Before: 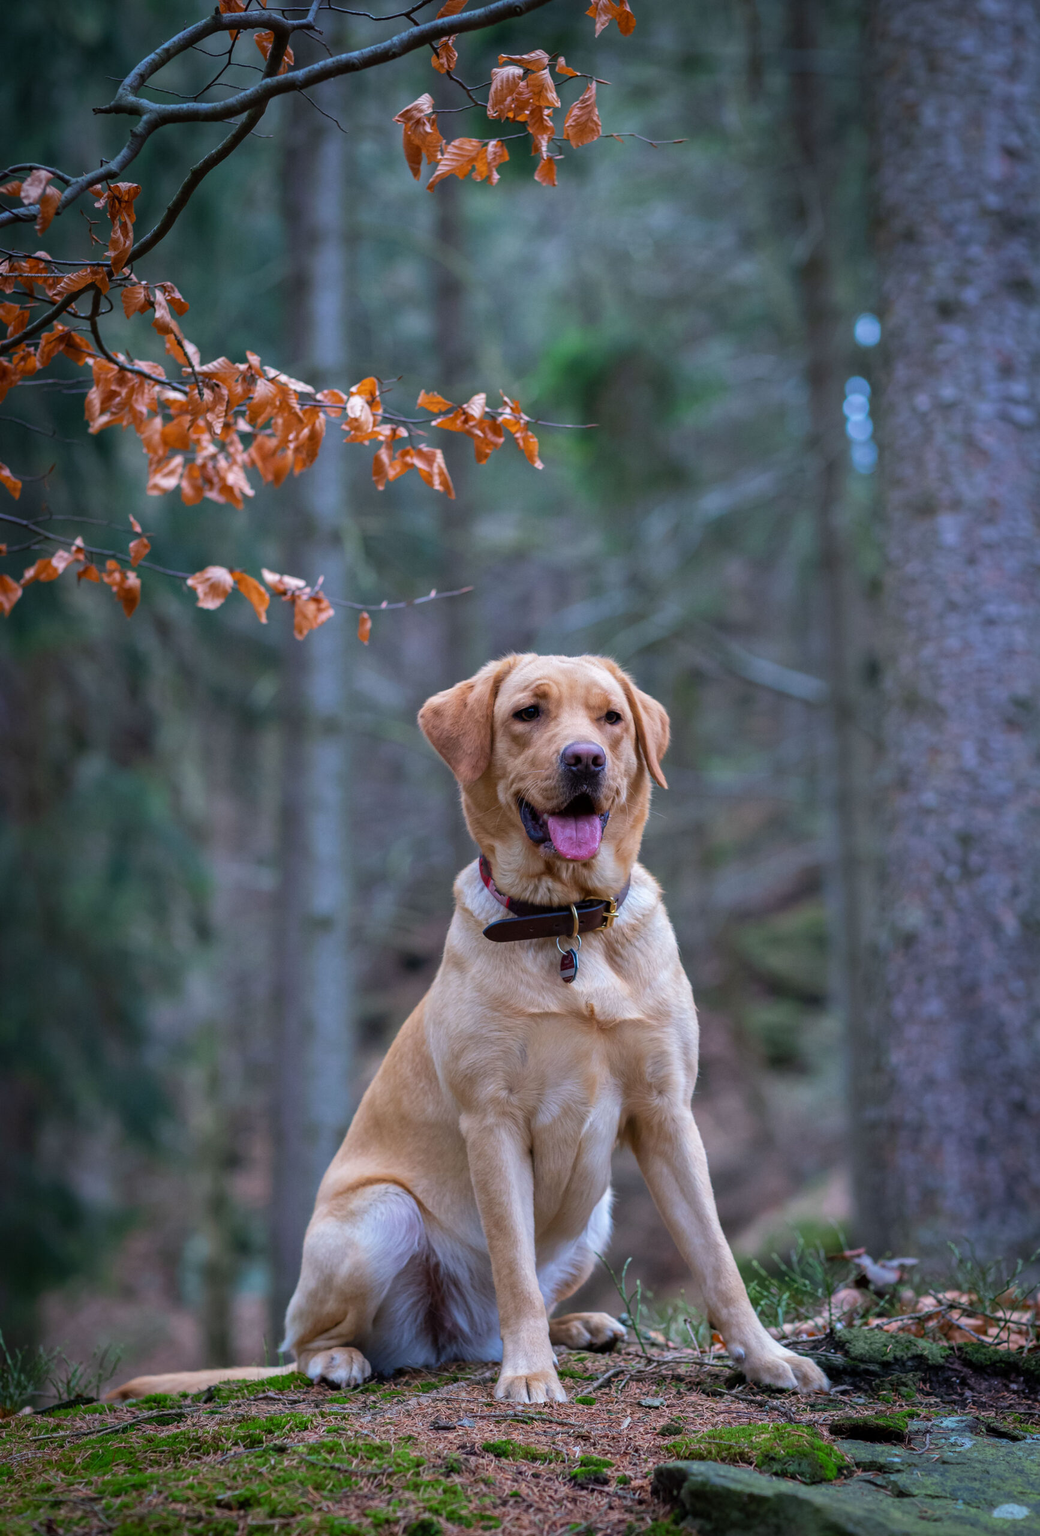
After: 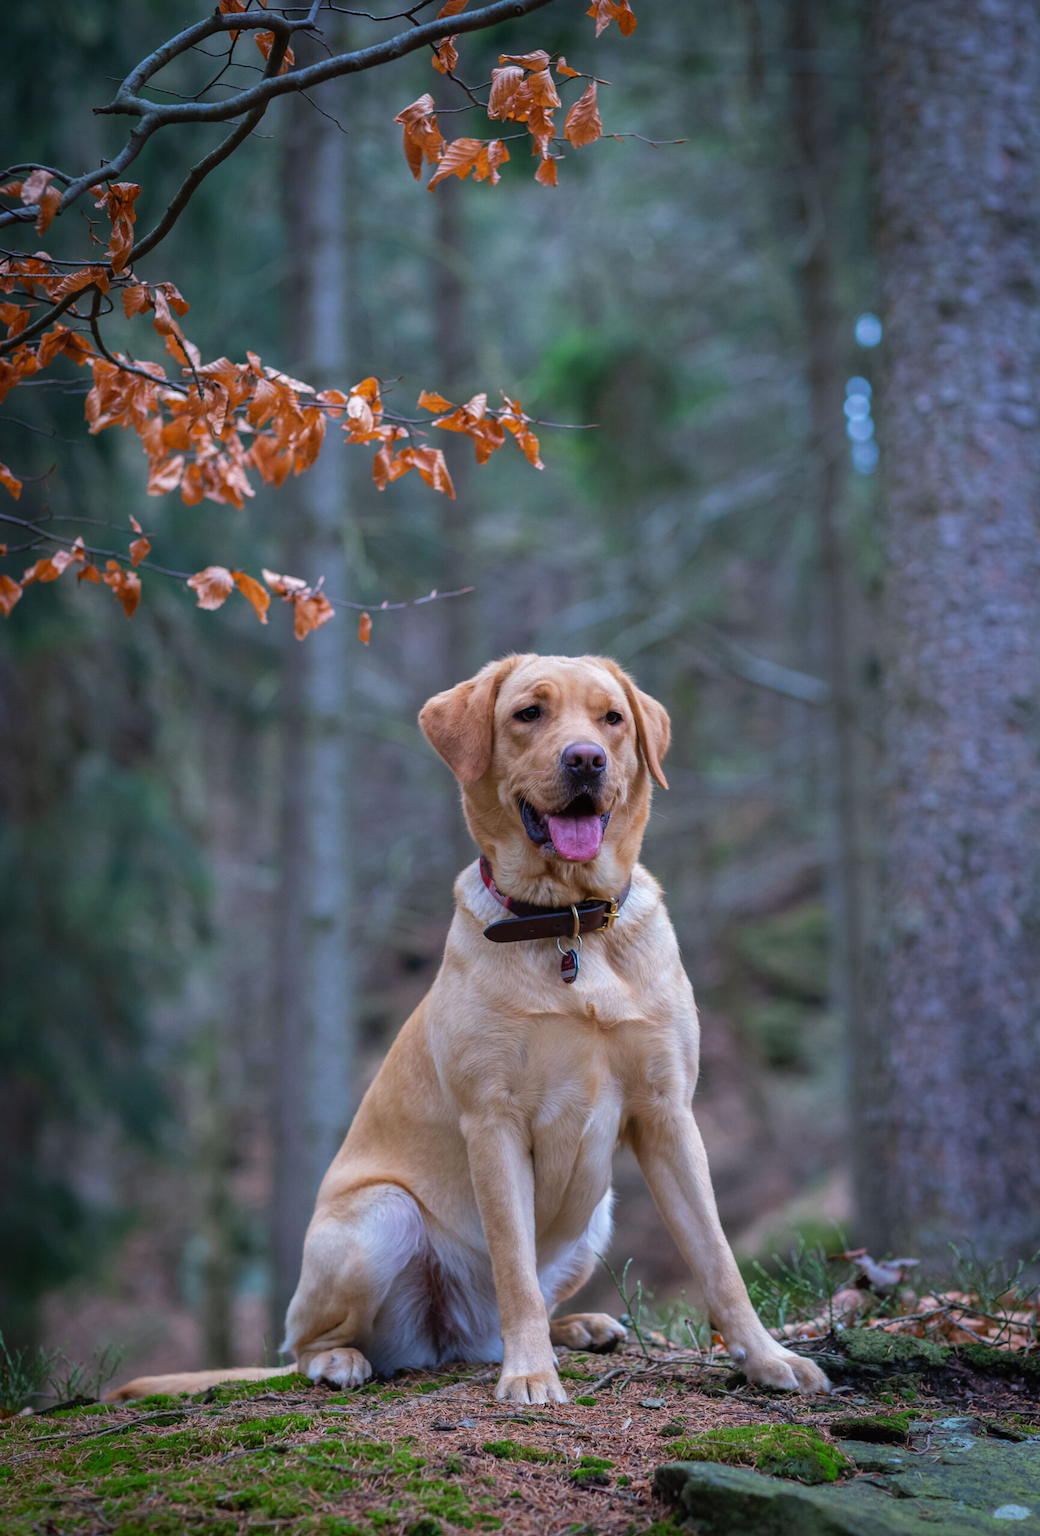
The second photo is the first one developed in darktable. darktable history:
local contrast: mode bilateral grid, contrast 100, coarseness 100, detail 91%, midtone range 0.2
